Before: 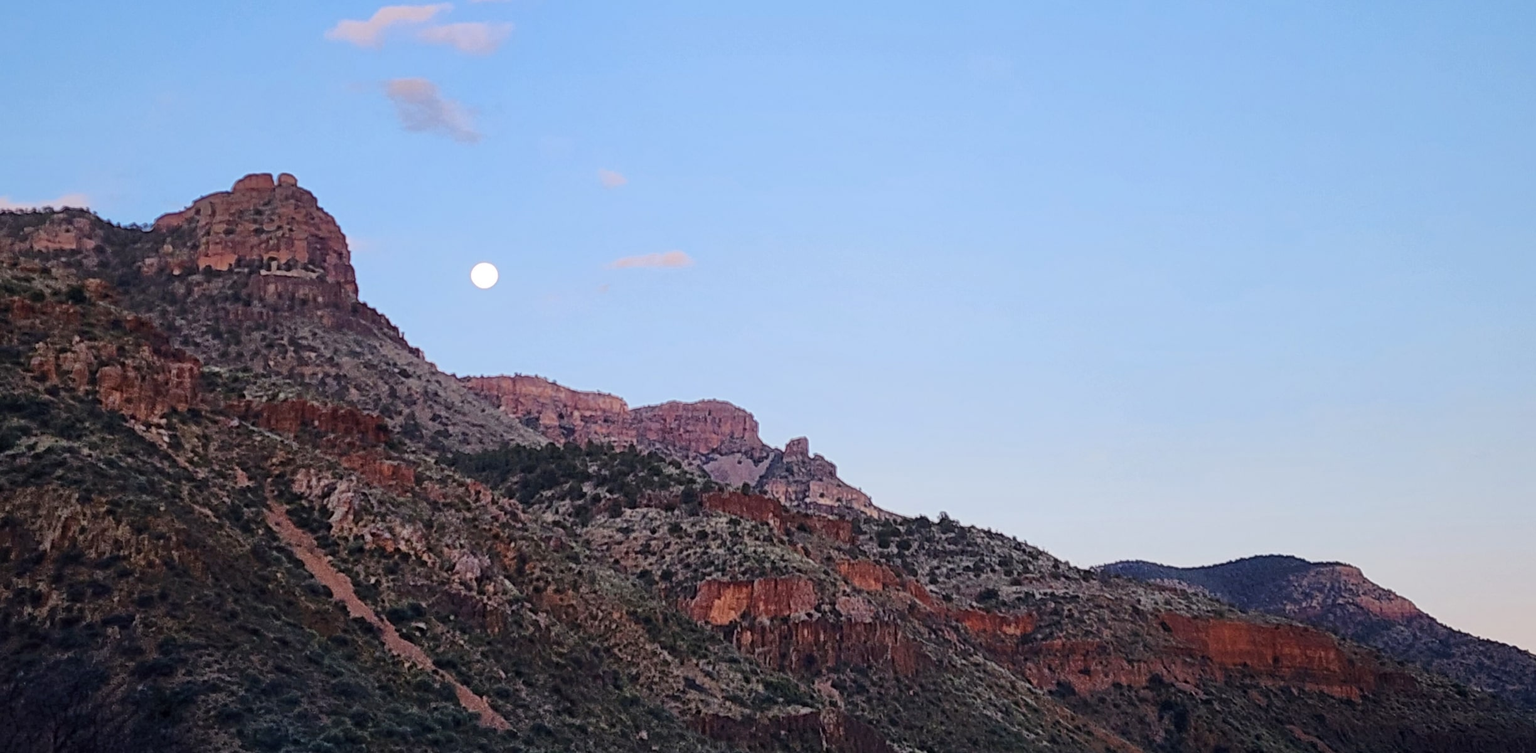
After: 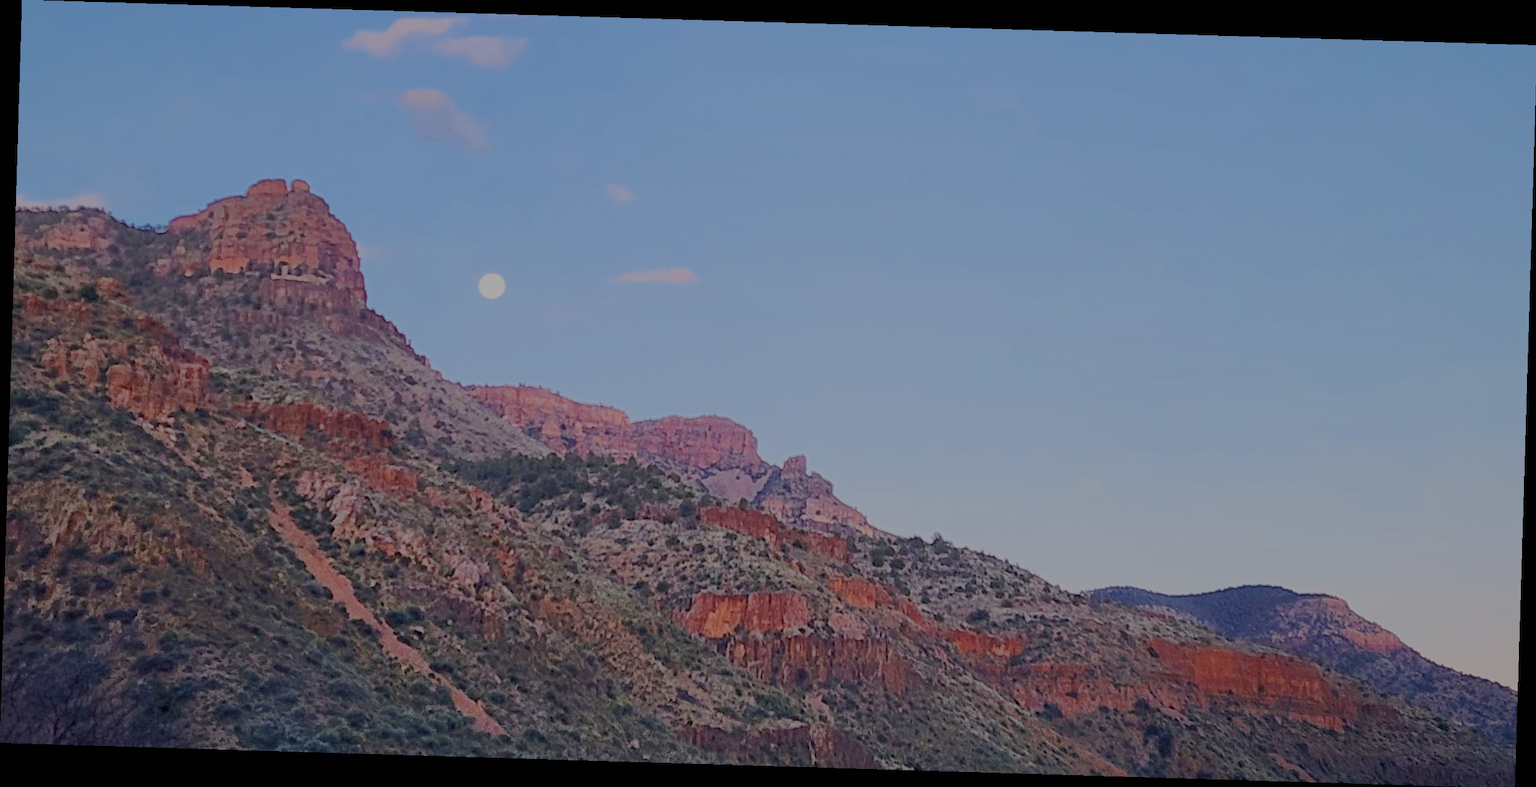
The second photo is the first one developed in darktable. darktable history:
filmic rgb: black relative exposure -14 EV, white relative exposure 8 EV, threshold 3 EV, hardness 3.74, latitude 50%, contrast 0.5, color science v5 (2021), contrast in shadows safe, contrast in highlights safe, enable highlight reconstruction true
rotate and perspective: rotation 1.72°, automatic cropping off
